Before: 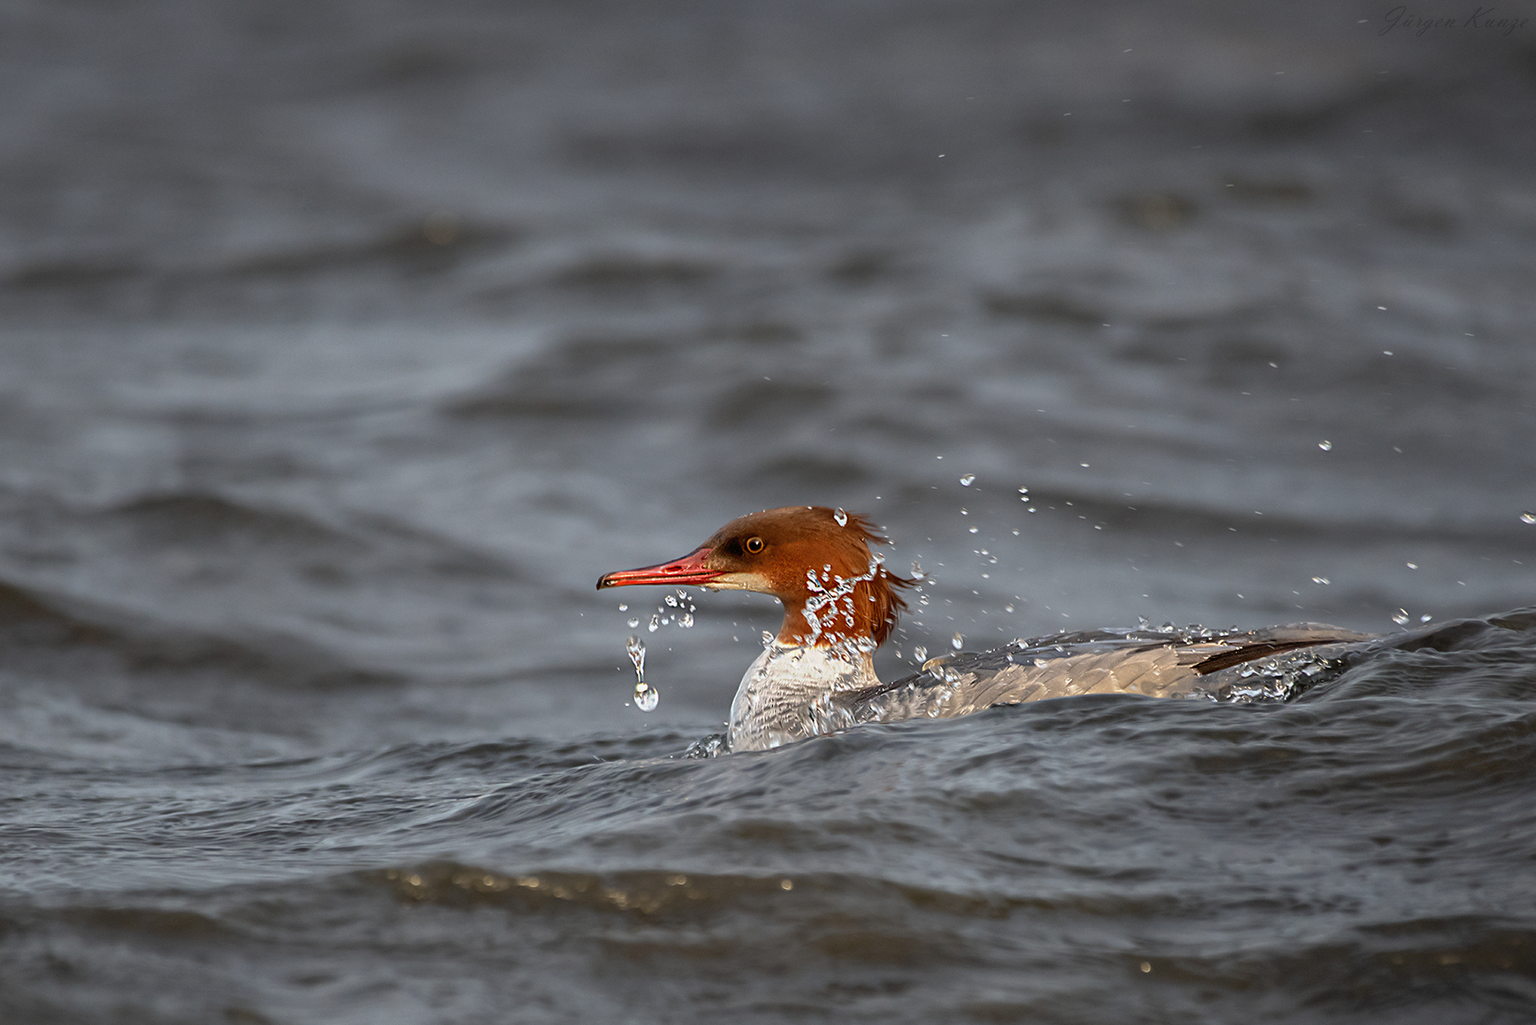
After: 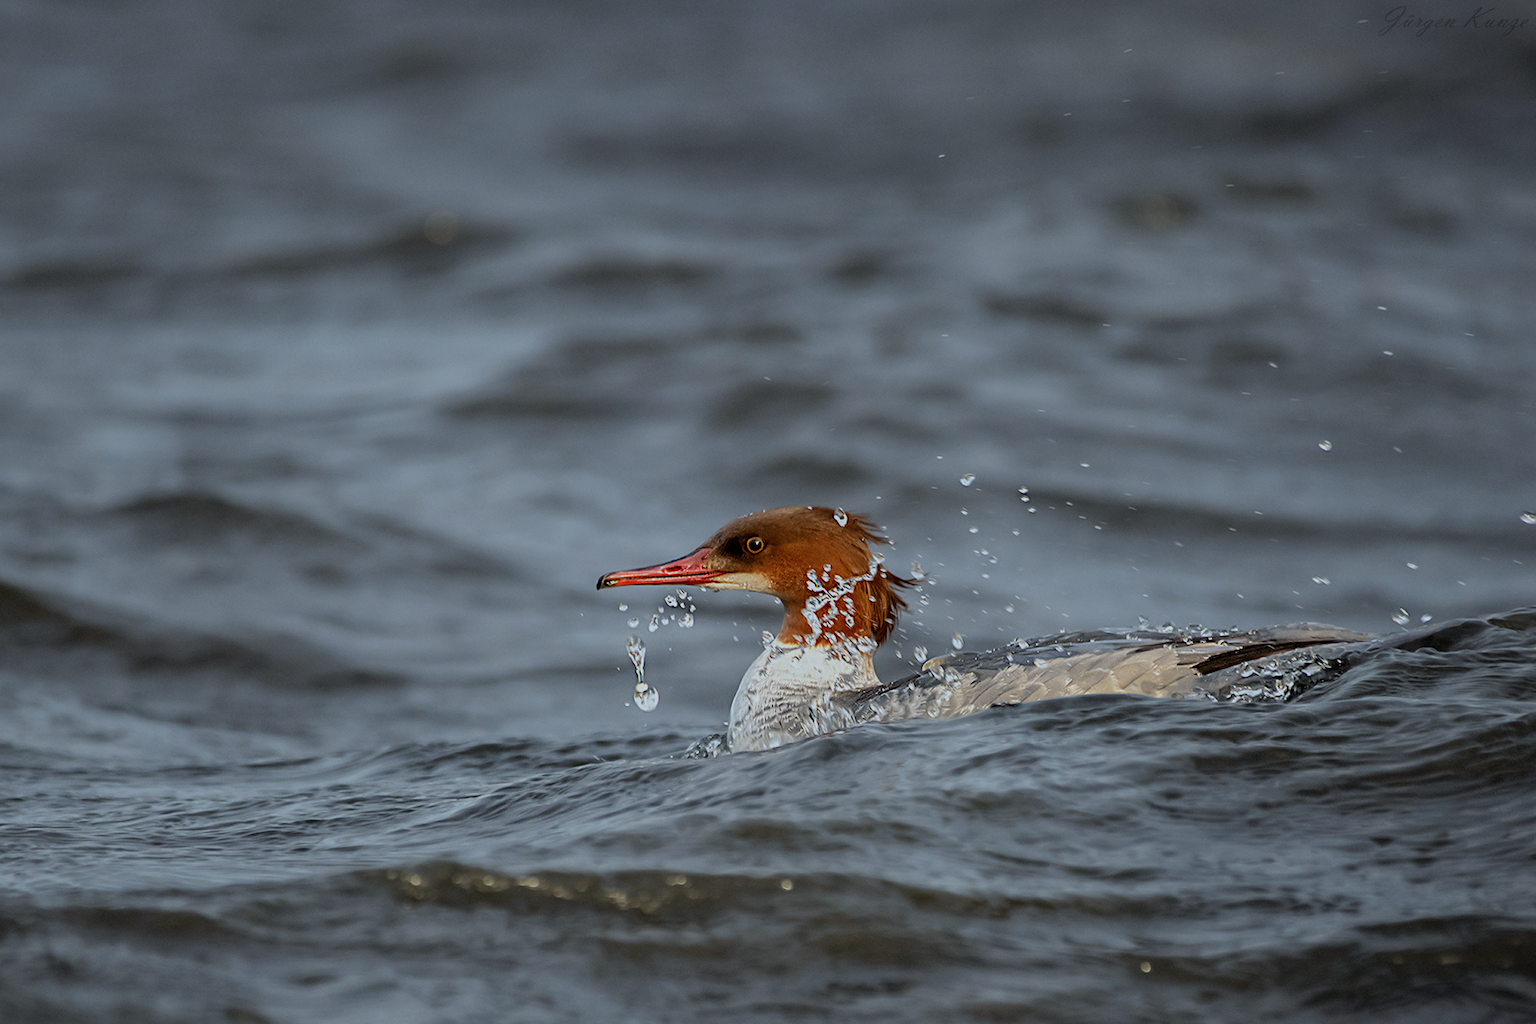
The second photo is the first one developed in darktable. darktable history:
filmic rgb: black relative exposure -7.65 EV, white relative exposure 4.56 EV, hardness 3.61
white balance: red 0.925, blue 1.046
